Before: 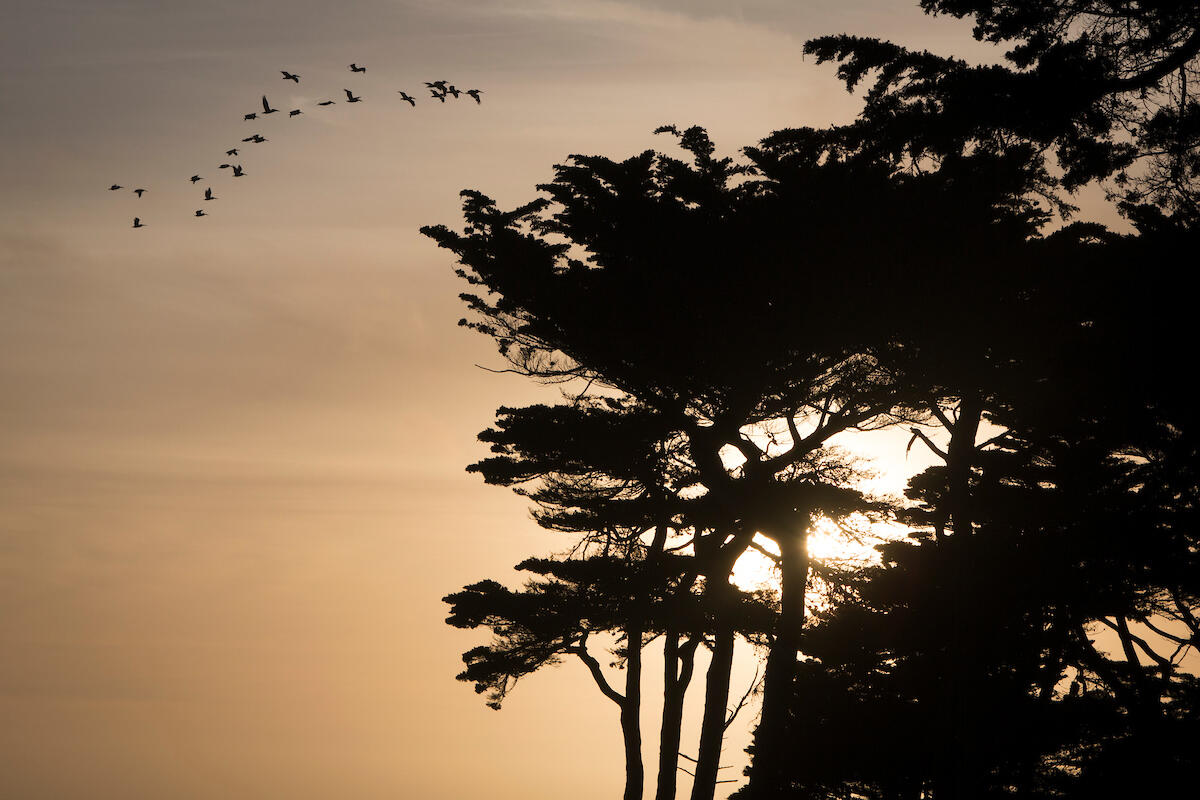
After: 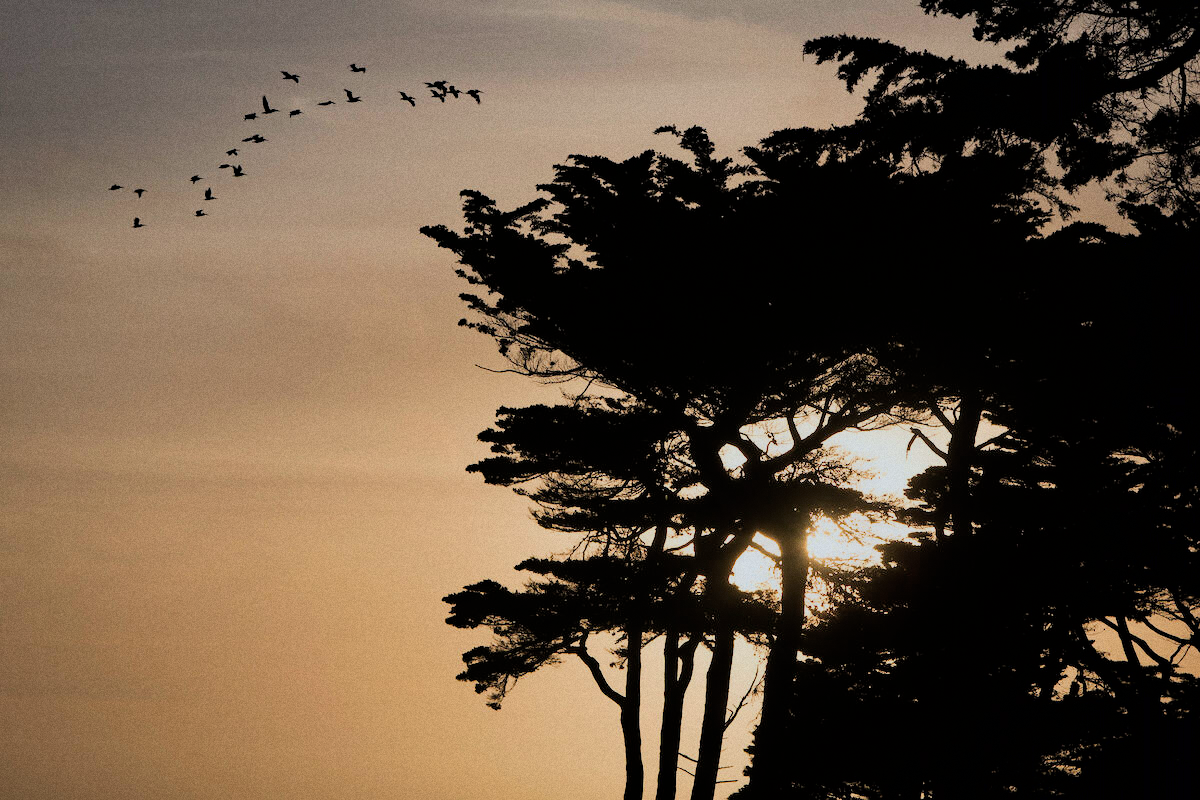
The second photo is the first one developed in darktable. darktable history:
grain: on, module defaults
haze removal: compatibility mode true, adaptive false
filmic rgb: black relative exposure -7.65 EV, white relative exposure 4.56 EV, hardness 3.61, color science v6 (2022)
